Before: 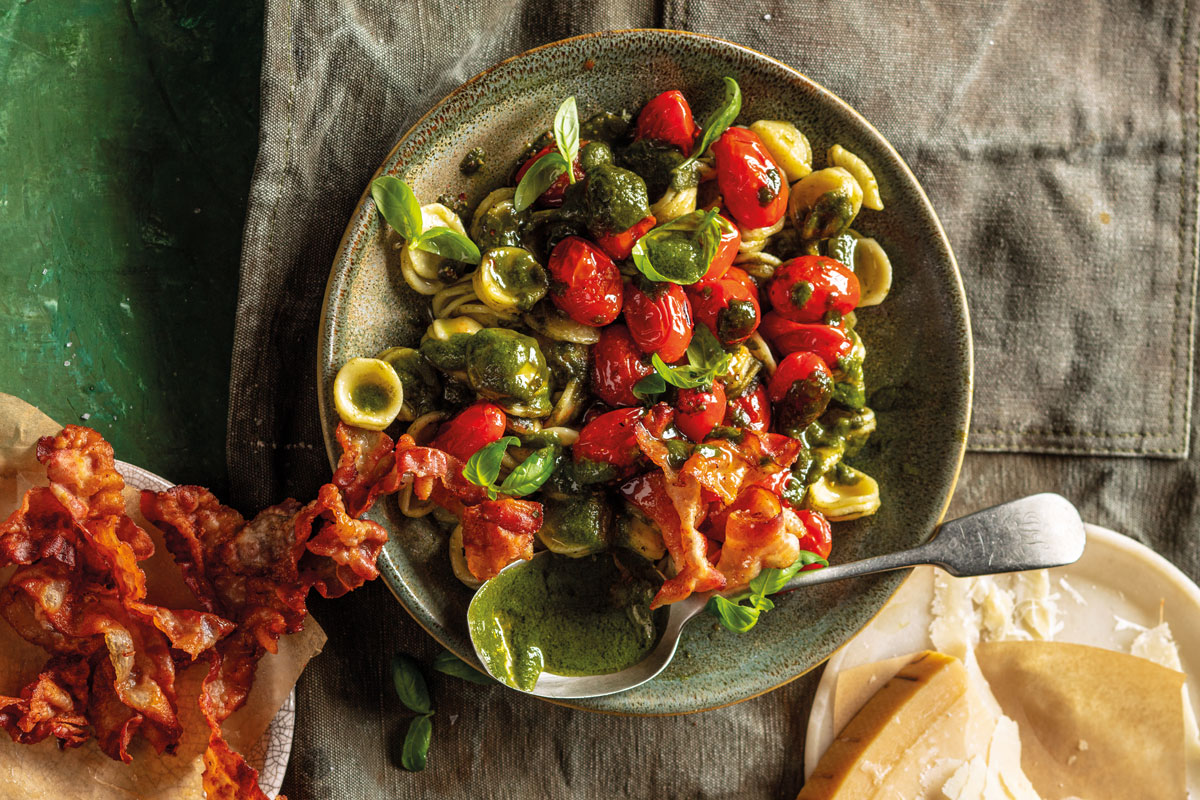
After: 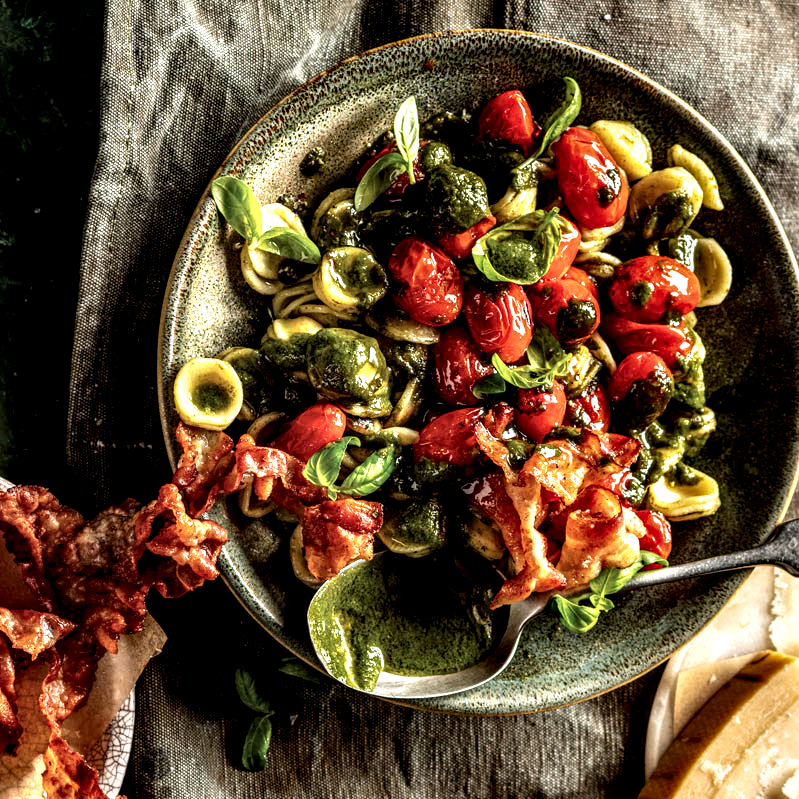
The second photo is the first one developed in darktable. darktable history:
crop and rotate: left 13.342%, right 19.991%
tone equalizer: -7 EV 0.18 EV, -6 EV 0.12 EV, -5 EV 0.08 EV, -4 EV 0.04 EV, -2 EV -0.02 EV, -1 EV -0.04 EV, +0 EV -0.06 EV, luminance estimator HSV value / RGB max
local contrast: shadows 185%, detail 225%
